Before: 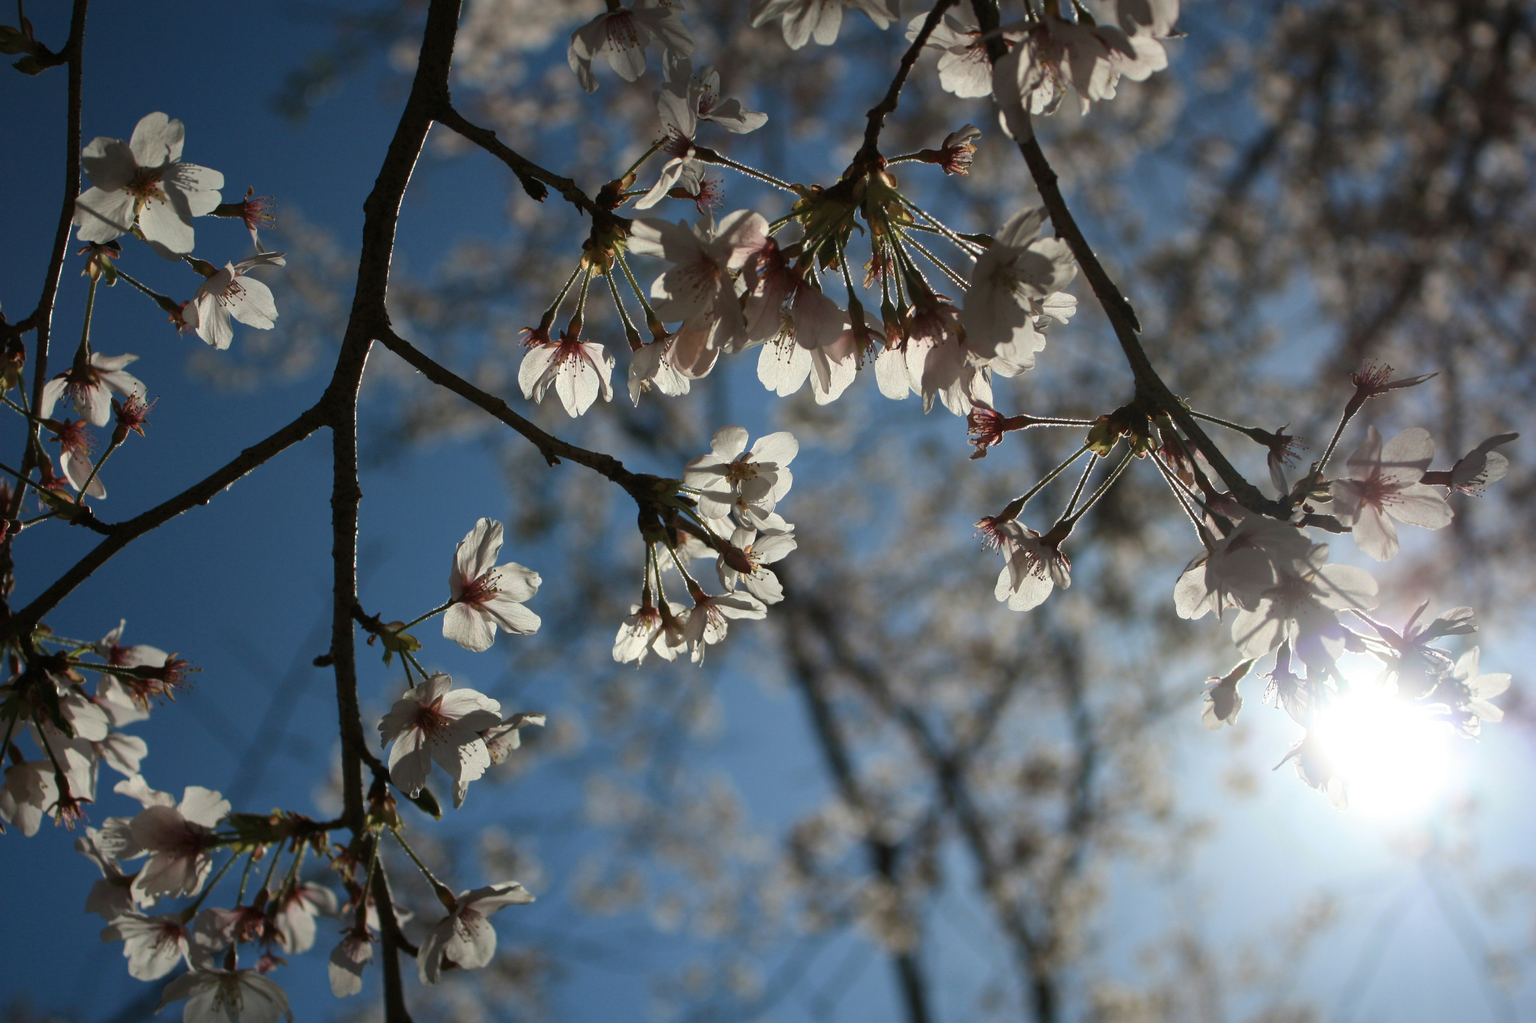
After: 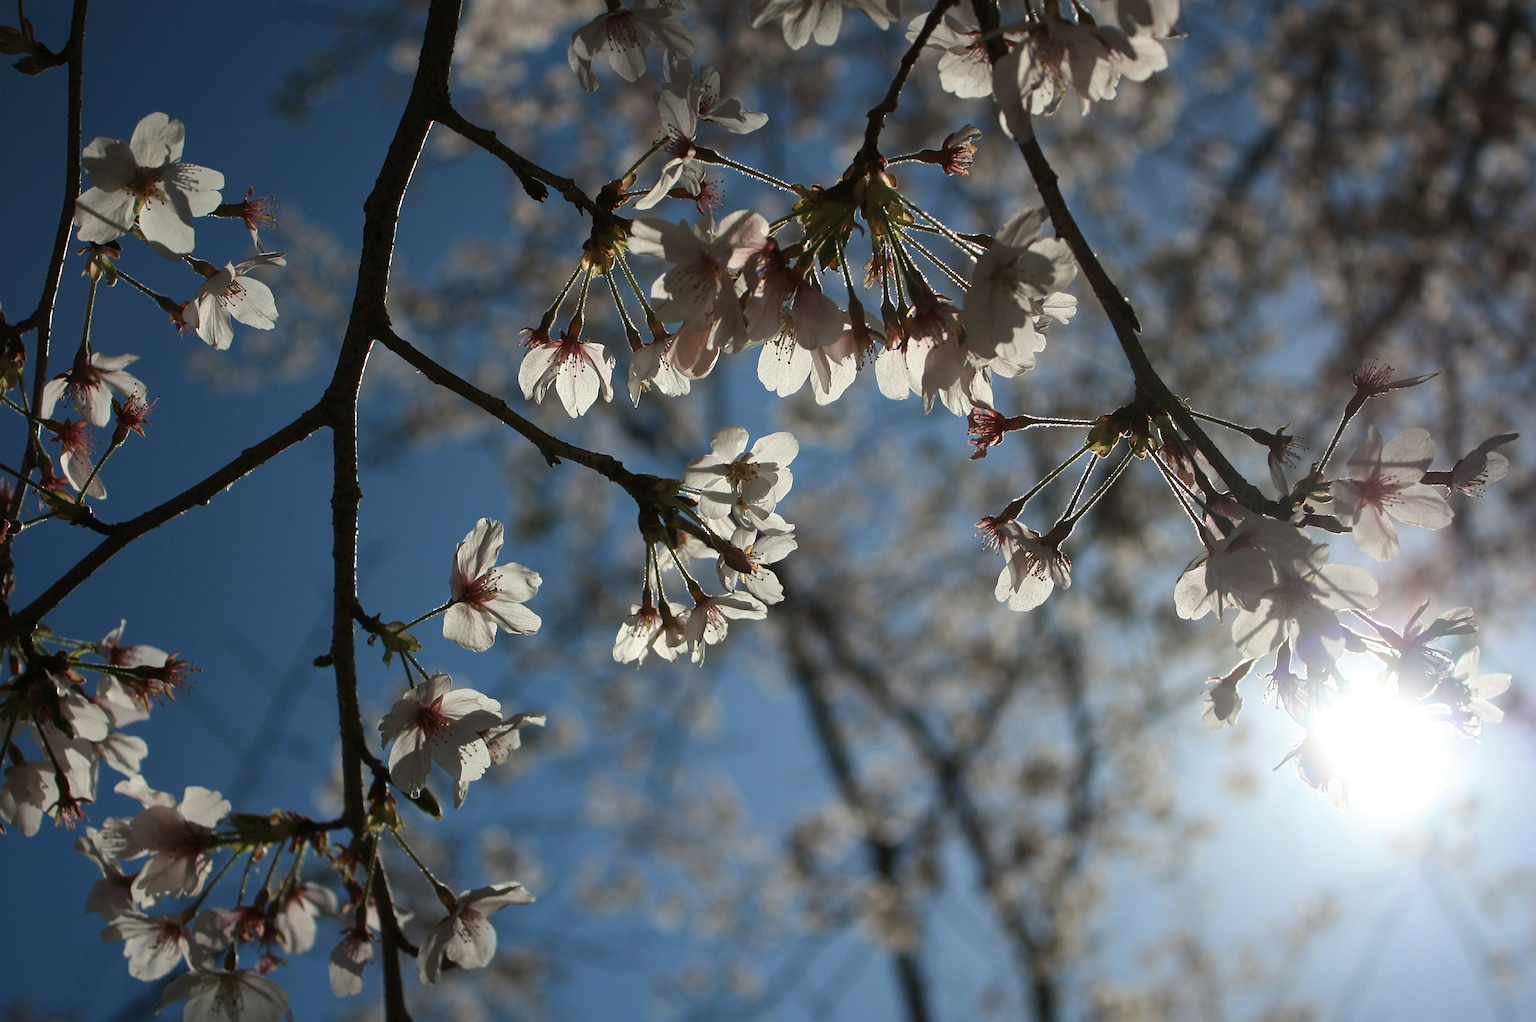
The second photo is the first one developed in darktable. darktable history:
sharpen: on, module defaults
color correction: highlights a* 0.049, highlights b* -0.295
